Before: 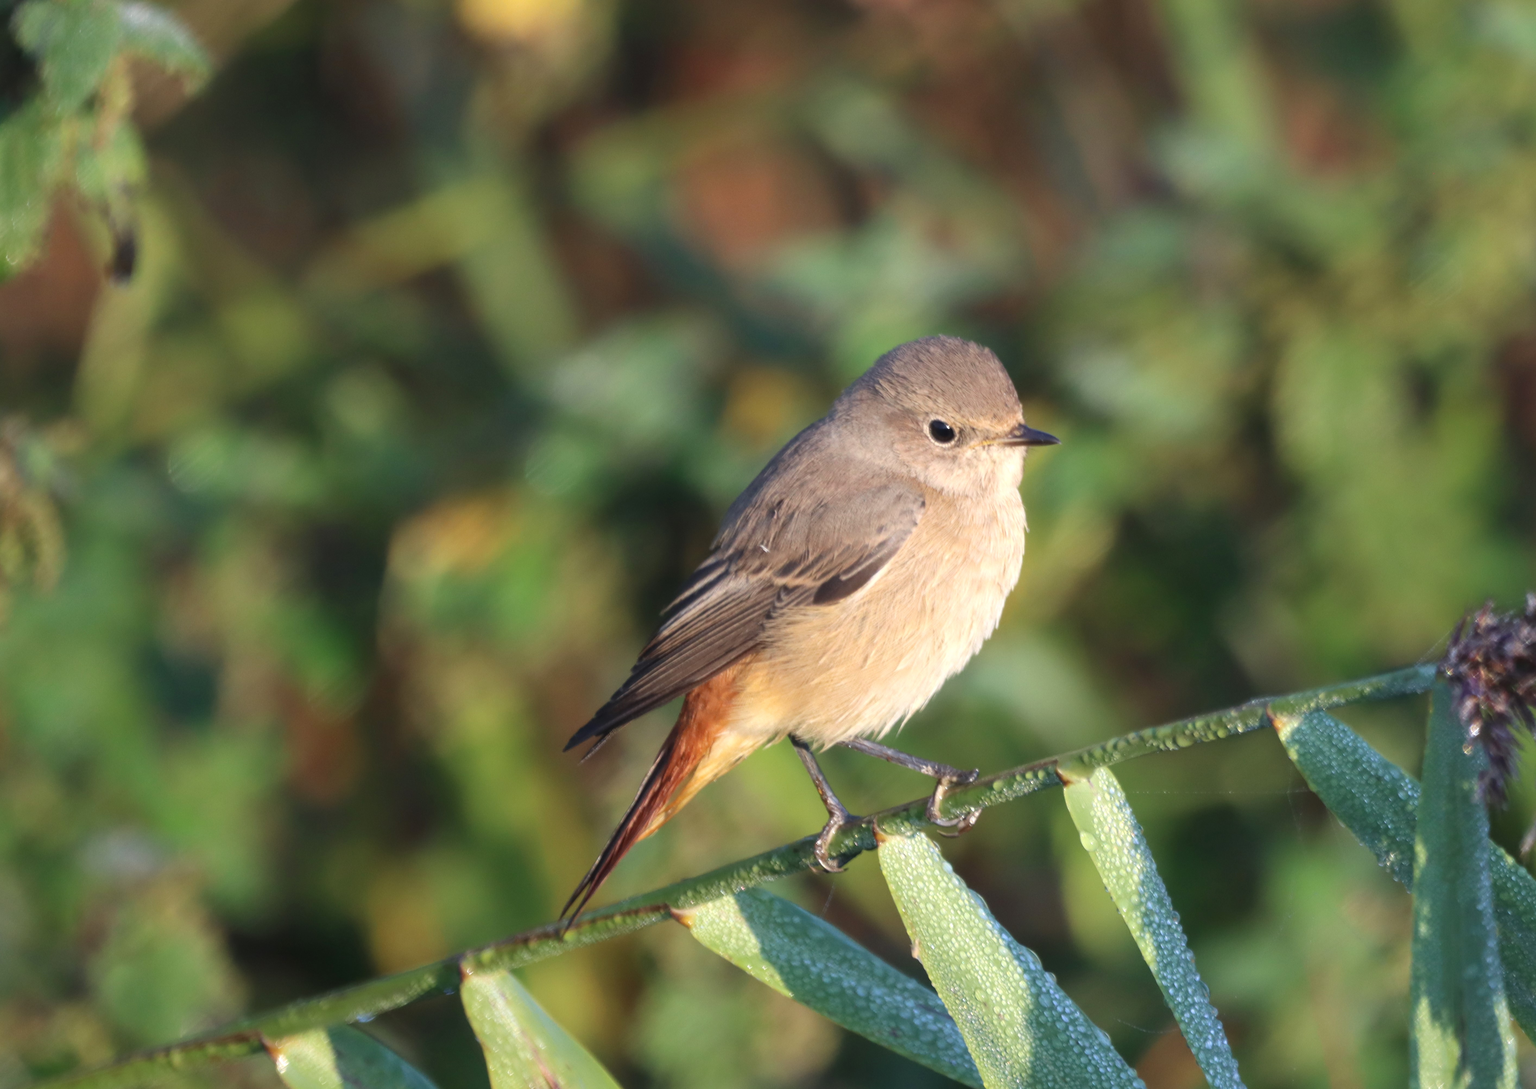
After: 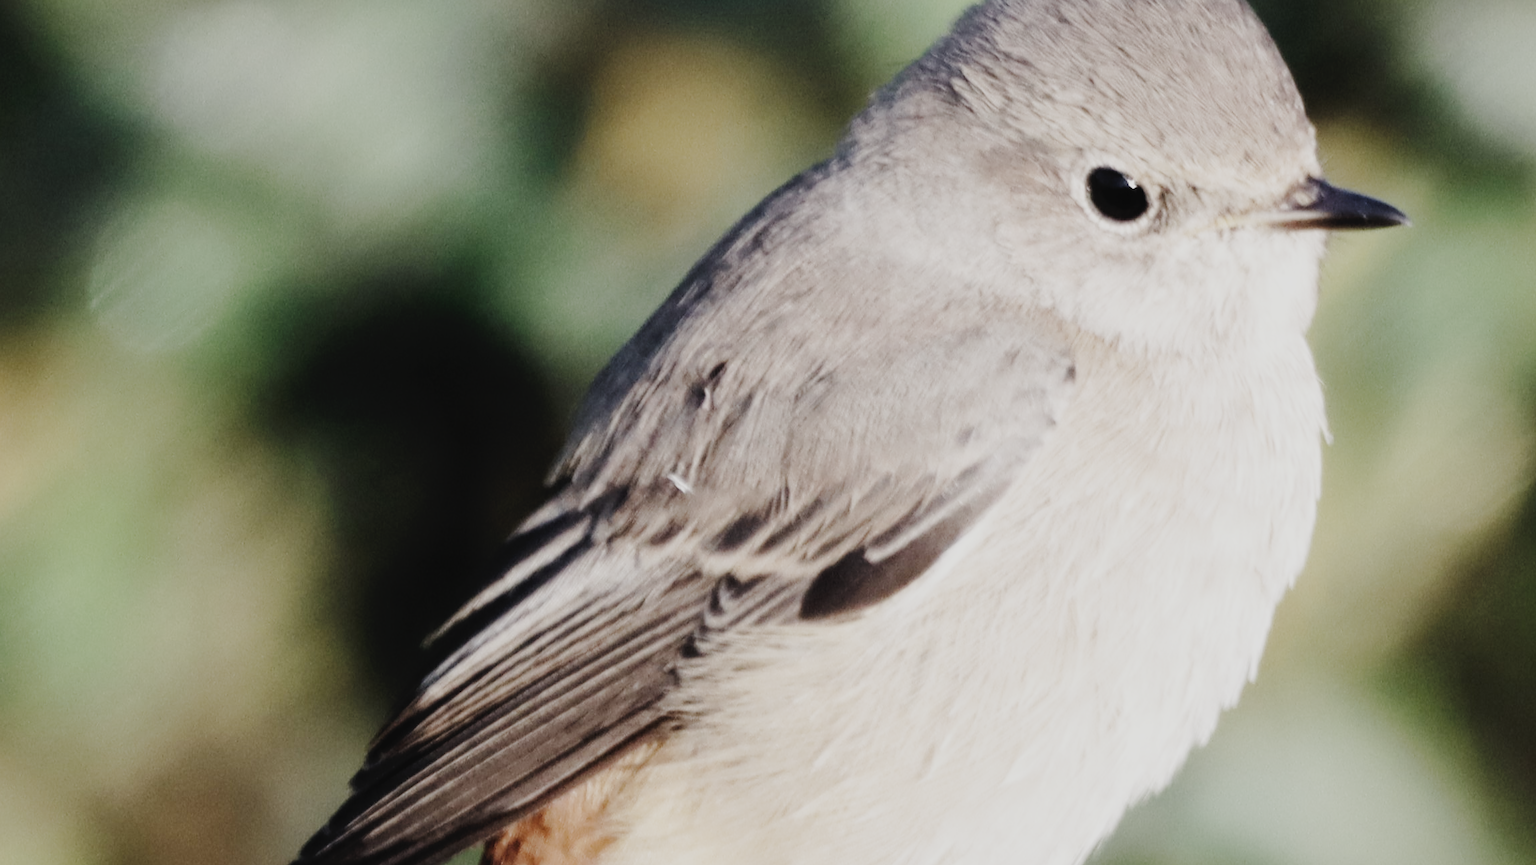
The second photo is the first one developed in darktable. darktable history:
filmic rgb: black relative exposure -5.04 EV, white relative exposure 3.98 EV, hardness 2.9, contrast 1.3, highlights saturation mix -29.53%, preserve chrominance no, color science v5 (2021), contrast in shadows safe, contrast in highlights safe
tone curve: curves: ch0 [(0, 0) (0.003, 0.026) (0.011, 0.03) (0.025, 0.038) (0.044, 0.046) (0.069, 0.055) (0.1, 0.075) (0.136, 0.114) (0.177, 0.158) (0.224, 0.215) (0.277, 0.296) (0.335, 0.386) (0.399, 0.479) (0.468, 0.568) (0.543, 0.637) (0.623, 0.707) (0.709, 0.773) (0.801, 0.834) (0.898, 0.896) (1, 1)], preserve colors none
crop: left 31.833%, top 32.383%, right 27.588%, bottom 35.387%
exposure: exposure 0.086 EV, compensate highlight preservation false
